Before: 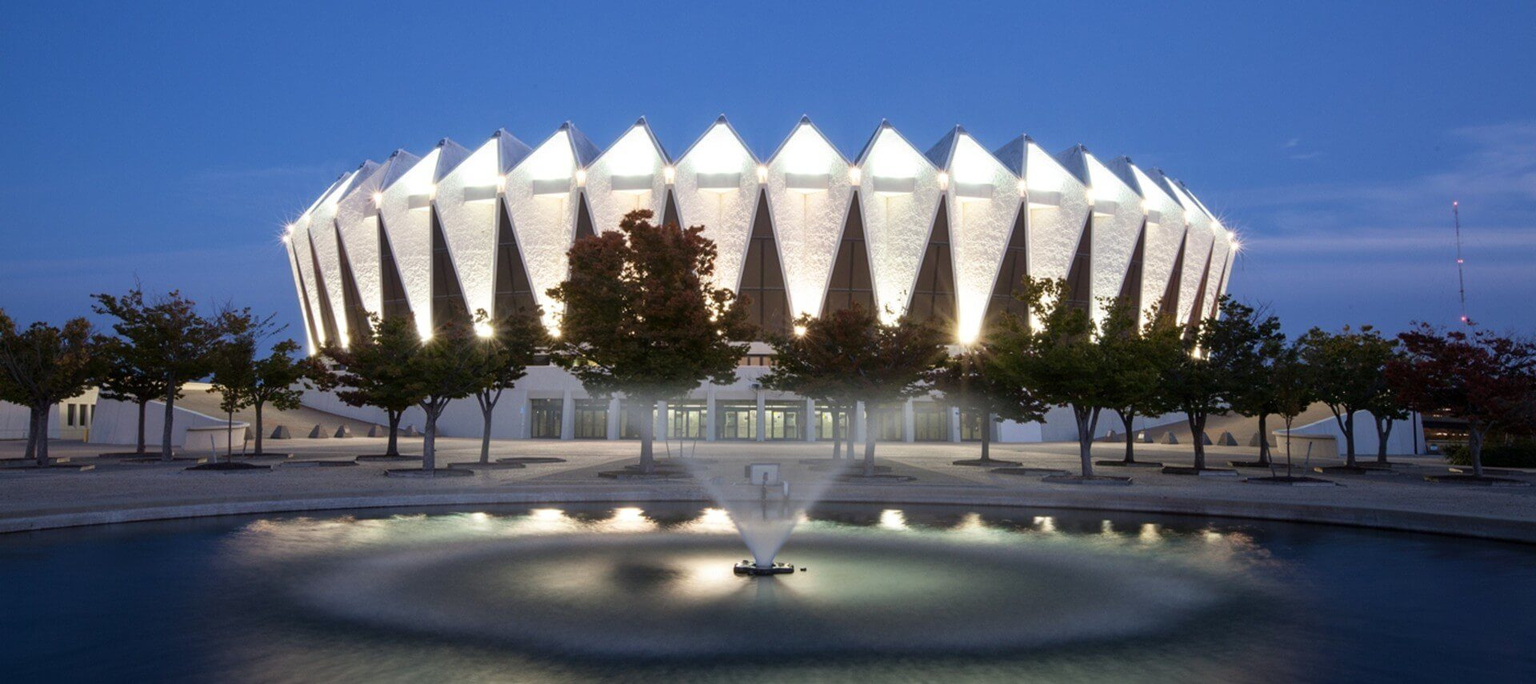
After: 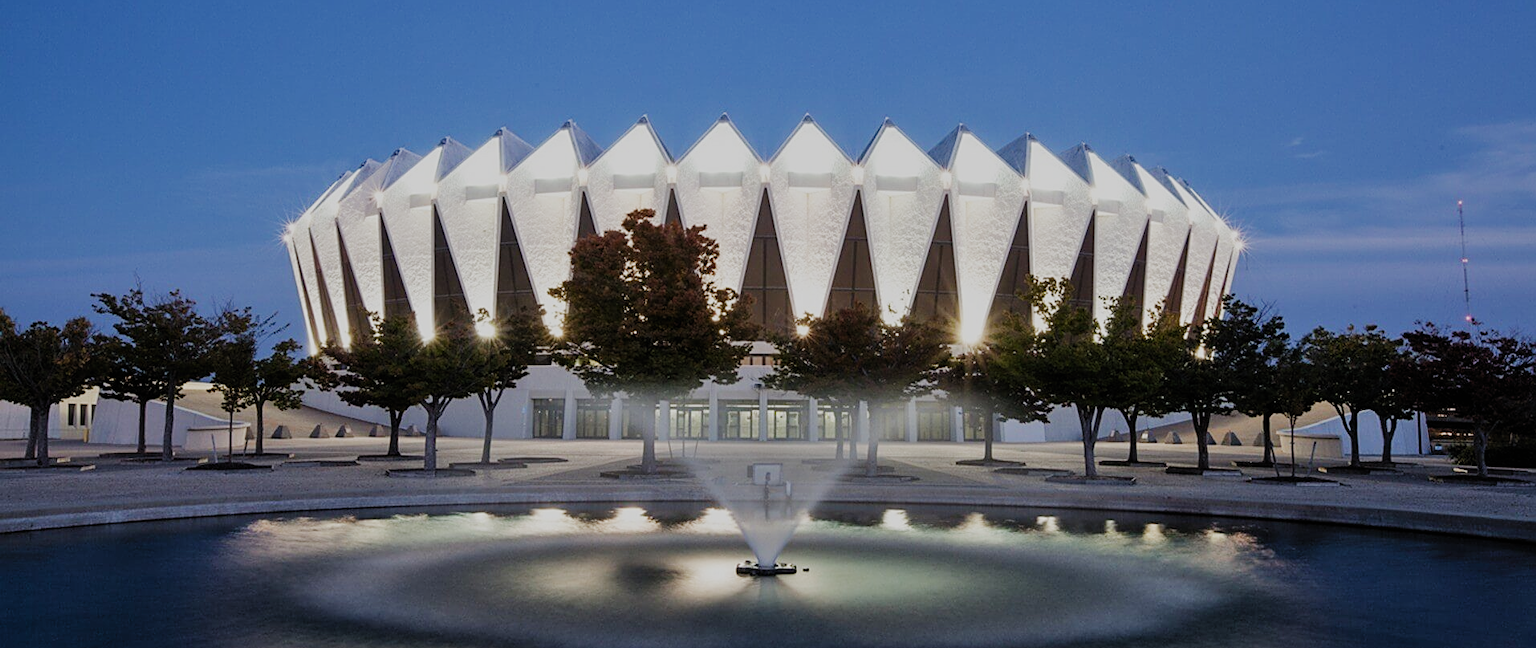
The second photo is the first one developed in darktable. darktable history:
shadows and highlights: radius 117.15, shadows 41.5, highlights -61.97, soften with gaussian
sharpen: on, module defaults
crop: top 0.343%, right 0.266%, bottom 5.05%
filmic rgb: black relative exposure -7.65 EV, white relative exposure 4.56 EV, hardness 3.61, preserve chrominance no, color science v5 (2021), contrast in shadows safe, contrast in highlights safe
